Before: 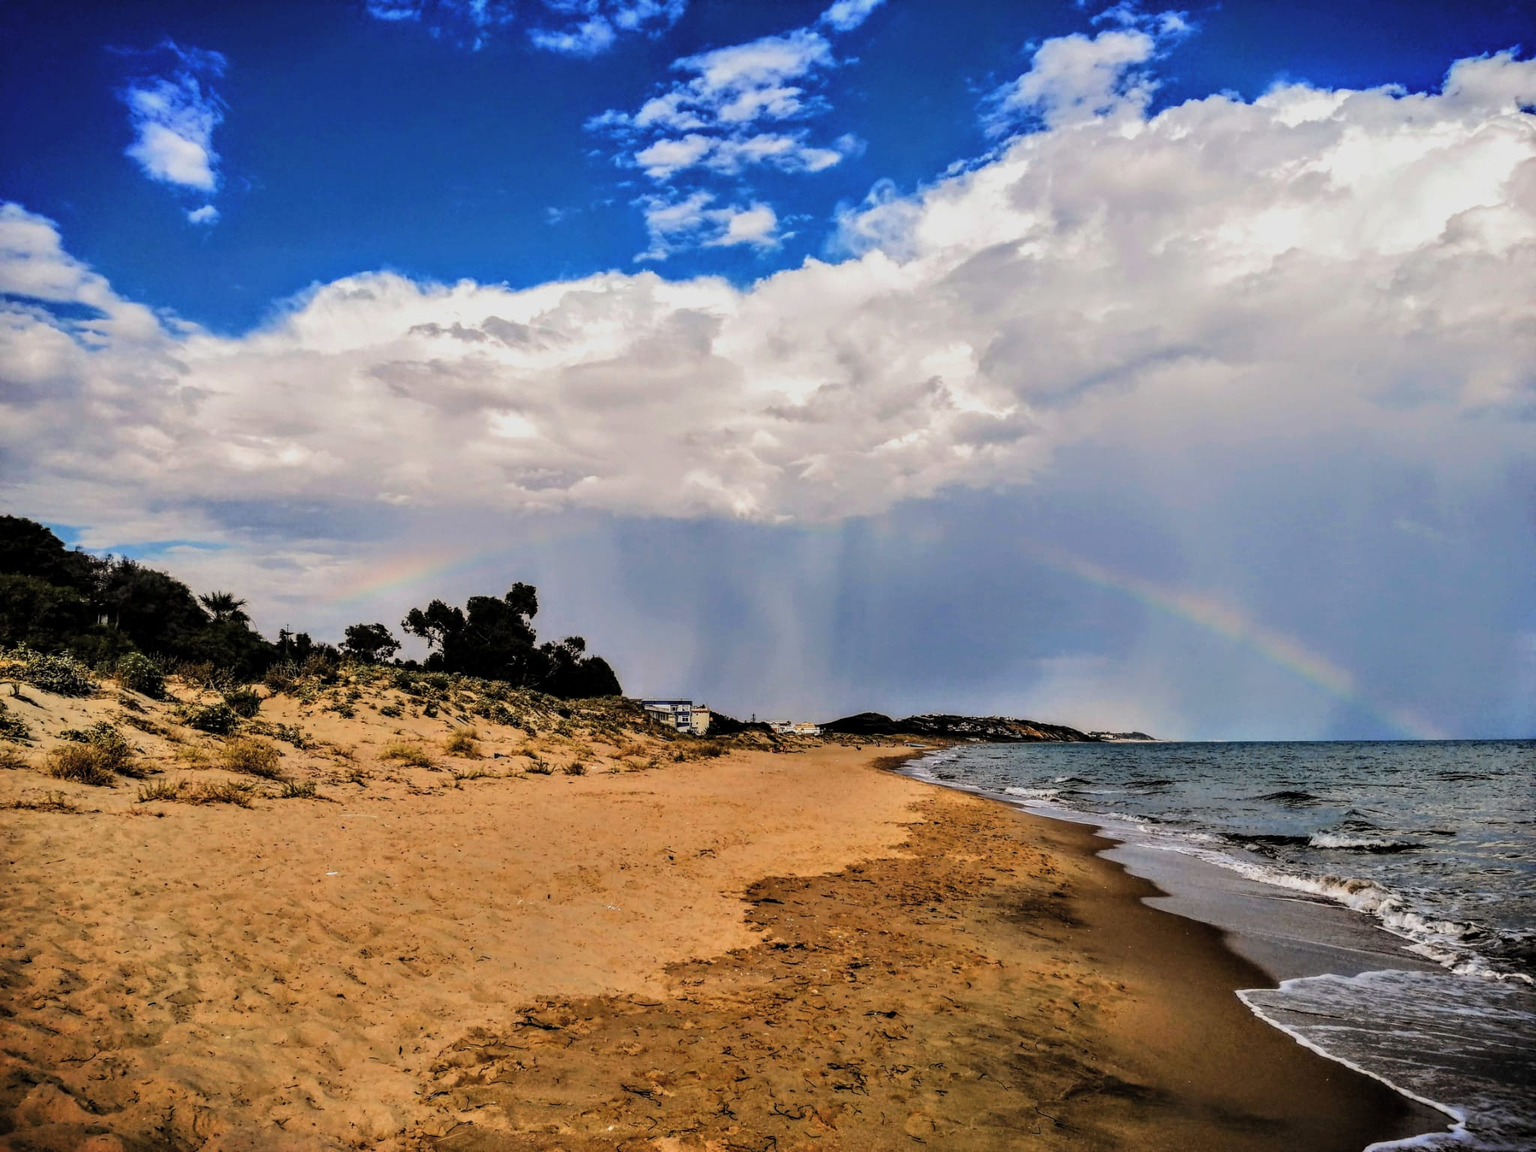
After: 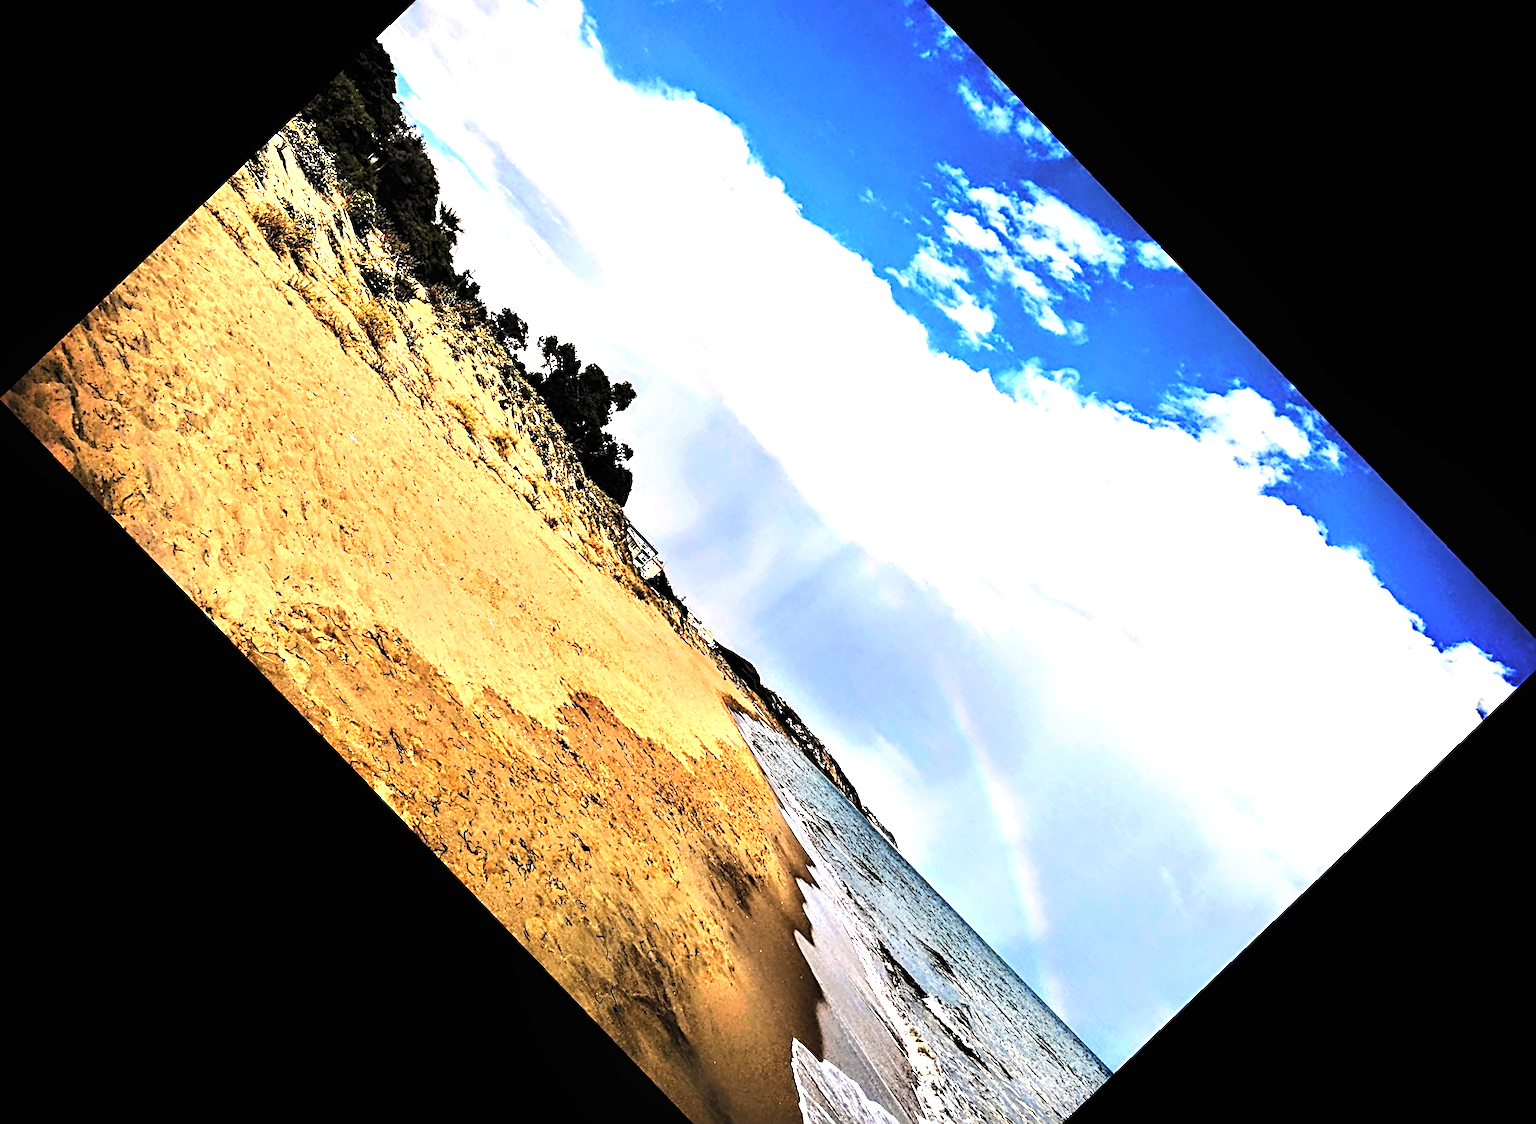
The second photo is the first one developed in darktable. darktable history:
sharpen: radius 3.025, amount 0.757
tone equalizer: -8 EV 0.001 EV, -7 EV -0.002 EV, -6 EV 0.002 EV, -5 EV -0.03 EV, -4 EV -0.116 EV, -3 EV -0.169 EV, -2 EV 0.24 EV, -1 EV 0.702 EV, +0 EV 0.493 EV
local contrast: mode bilateral grid, contrast 100, coarseness 100, detail 91%, midtone range 0.2
exposure: black level correction 0, exposure 1.1 EV, compensate exposure bias true, compensate highlight preservation false
crop and rotate: angle -46.26°, top 16.234%, right 0.912%, bottom 11.704%
